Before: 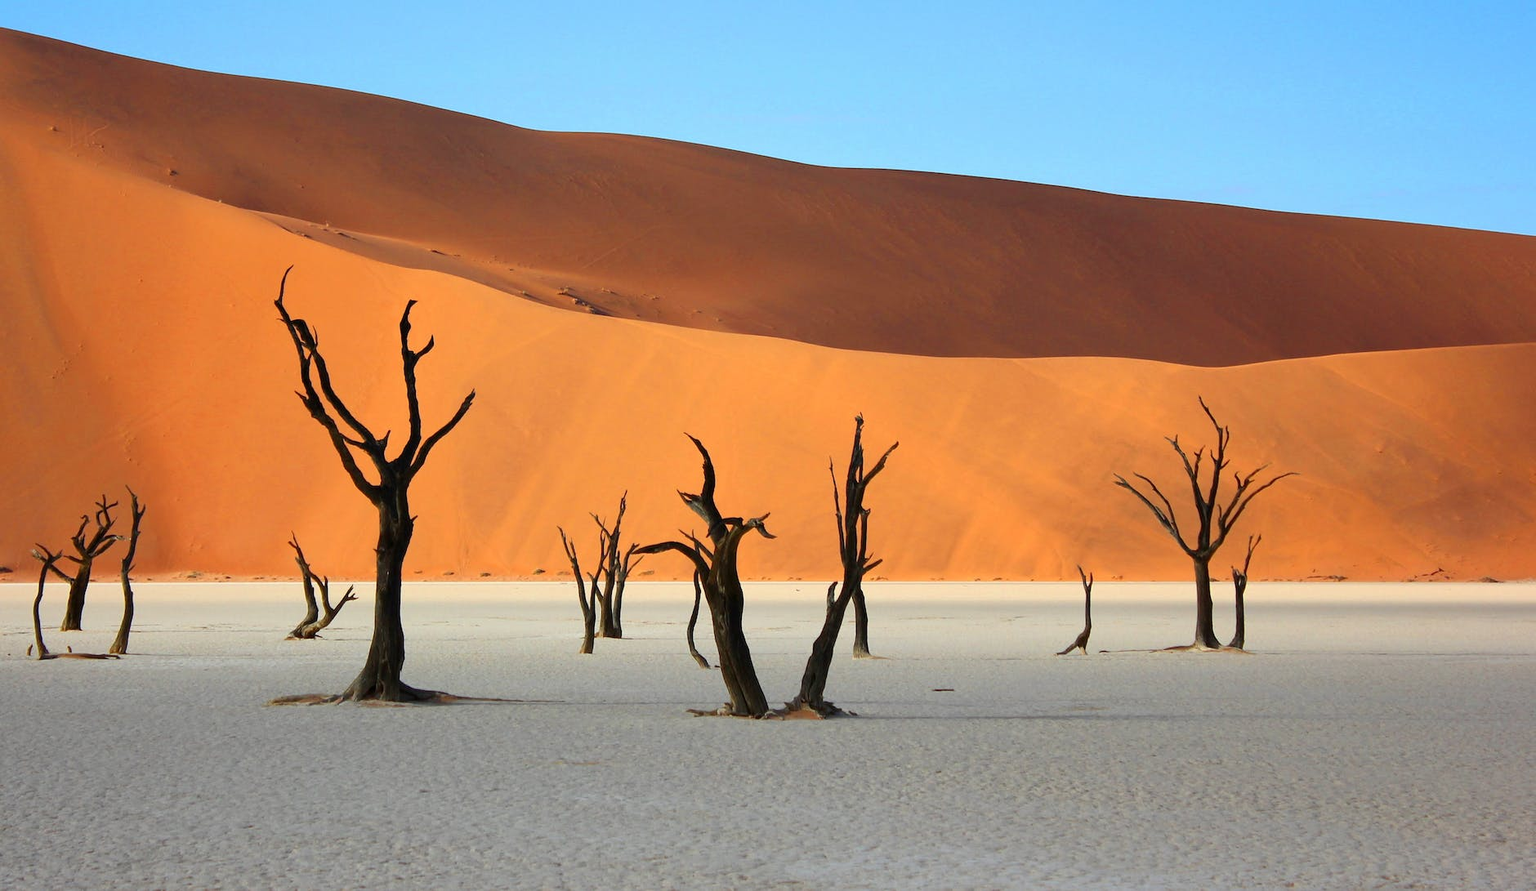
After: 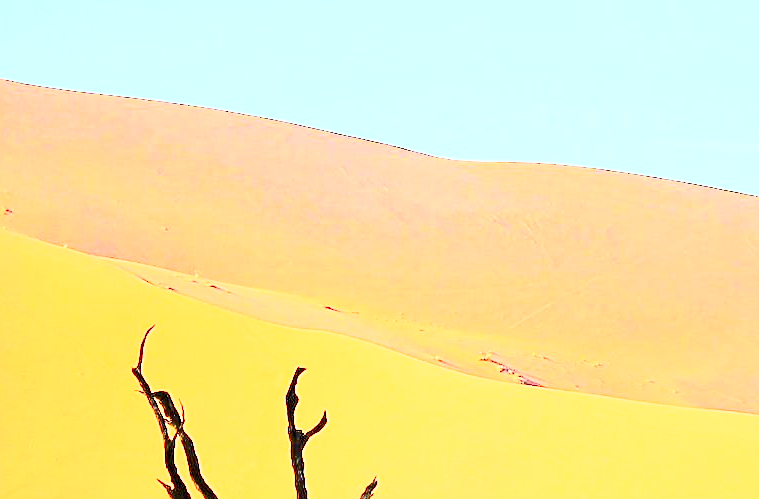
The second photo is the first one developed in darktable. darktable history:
exposure: black level correction 0.002, exposure 1 EV, compensate exposure bias true, compensate highlight preservation false
local contrast: mode bilateral grid, contrast 19, coarseness 49, detail 102%, midtone range 0.2
base curve: curves: ch0 [(0, 0) (0.666, 0.806) (1, 1)], preserve colors none
contrast brightness saturation: contrast 0.624, brightness 0.342, saturation 0.136
crop and rotate: left 10.929%, top 0.047%, right 48.651%, bottom 54.141%
sharpen: on, module defaults
tone equalizer: -7 EV 0.155 EV, -6 EV 0.567 EV, -5 EV 1.16 EV, -4 EV 1.37 EV, -3 EV 1.17 EV, -2 EV 0.6 EV, -1 EV 0.168 EV, edges refinement/feathering 500, mask exposure compensation -1.57 EV, preserve details guided filter
